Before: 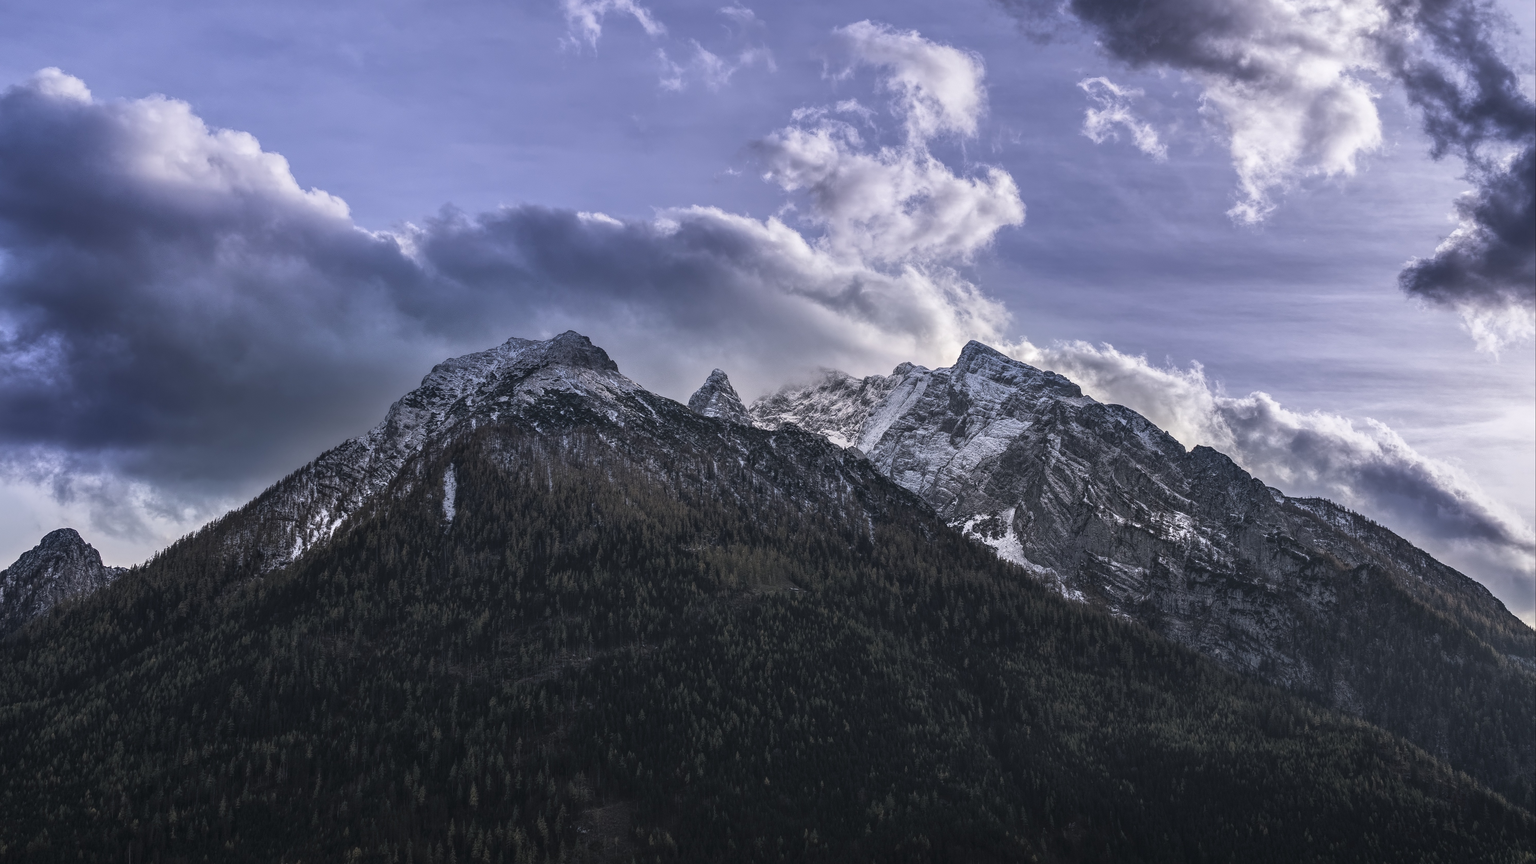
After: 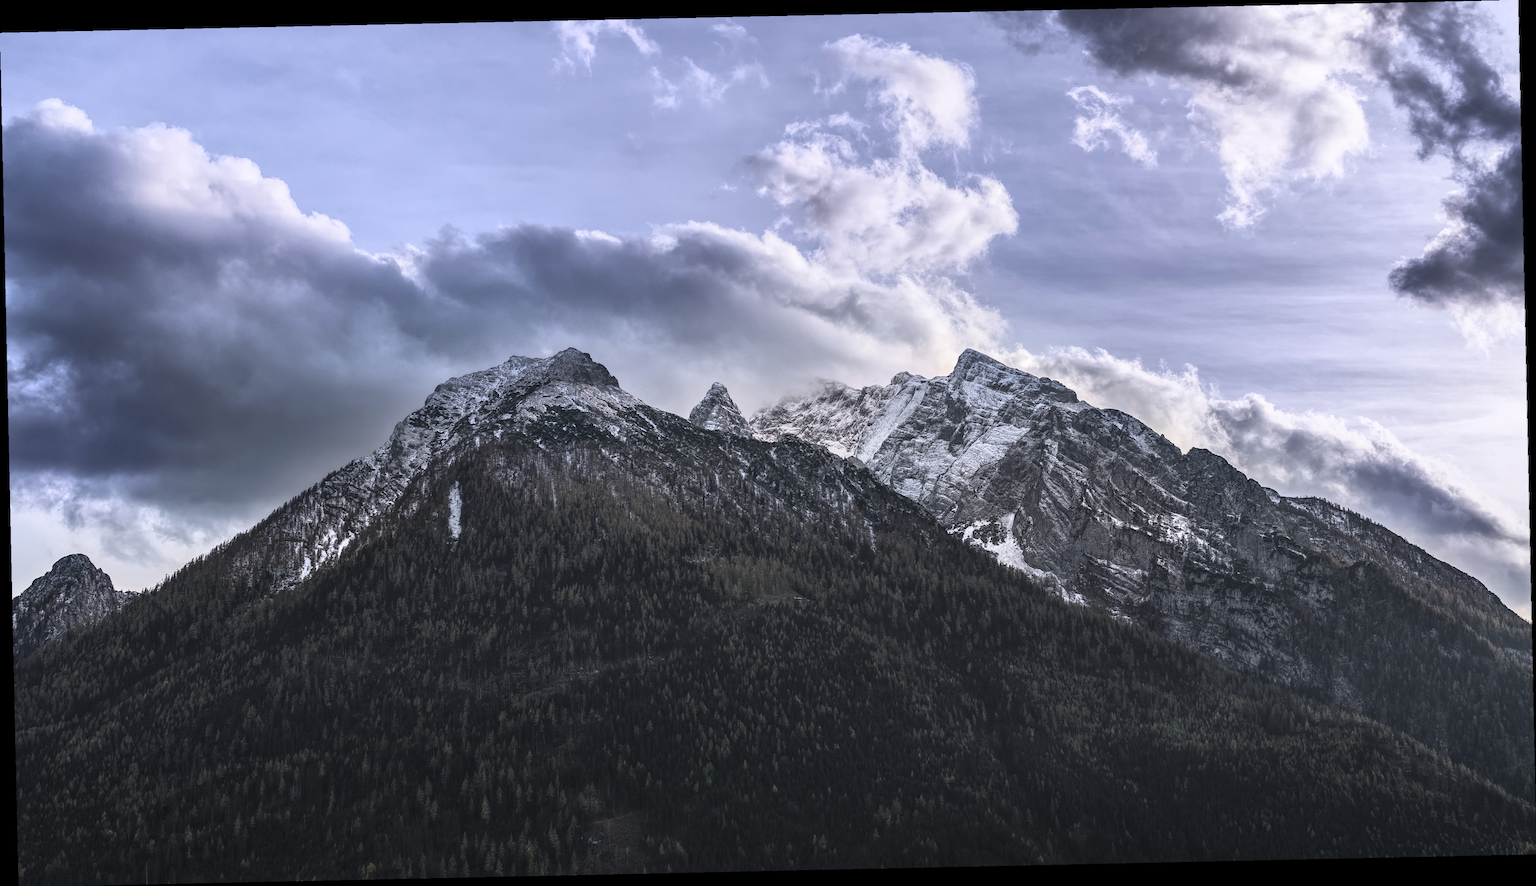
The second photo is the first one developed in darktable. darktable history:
rotate and perspective: rotation -1.24°, automatic cropping off
color zones: curves: ch0 [(0, 0.299) (0.25, 0.383) (0.456, 0.352) (0.736, 0.571)]; ch1 [(0, 0.63) (0.151, 0.568) (0.254, 0.416) (0.47, 0.558) (0.732, 0.37) (0.909, 0.492)]; ch2 [(0.004, 0.604) (0.158, 0.443) (0.257, 0.403) (0.761, 0.468)]
contrast brightness saturation: contrast 0.2, brightness 0.15, saturation 0.14
